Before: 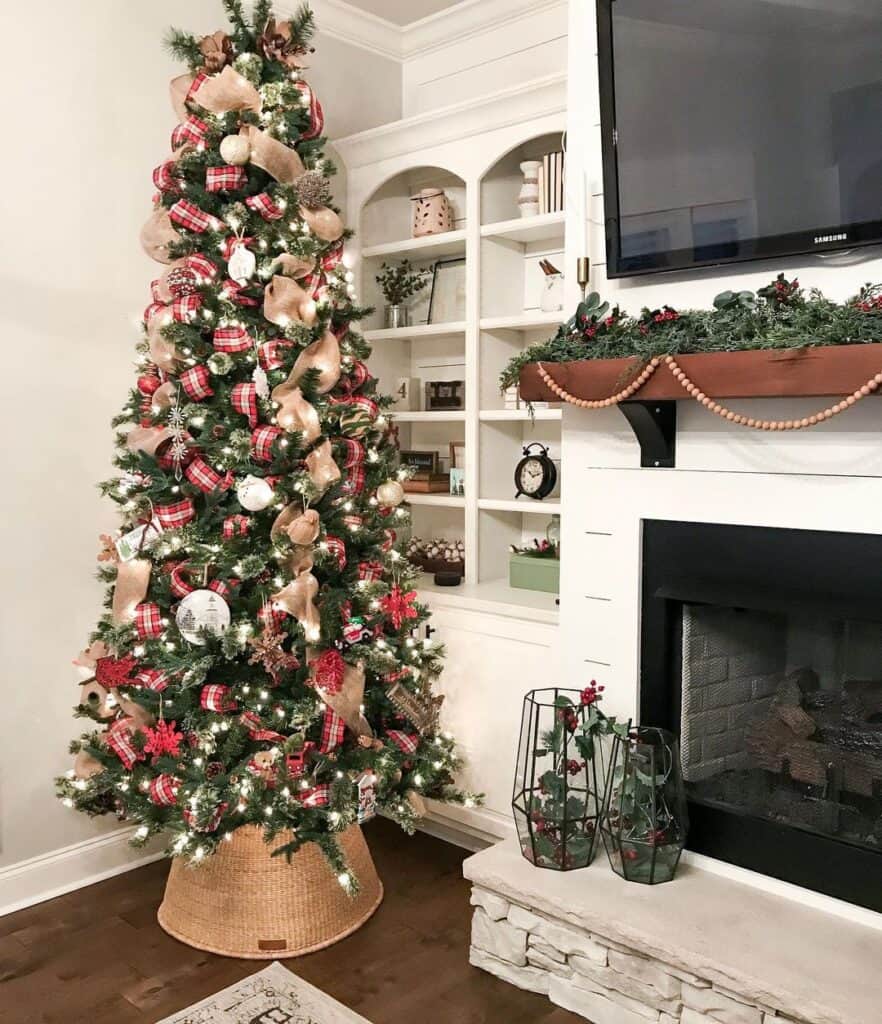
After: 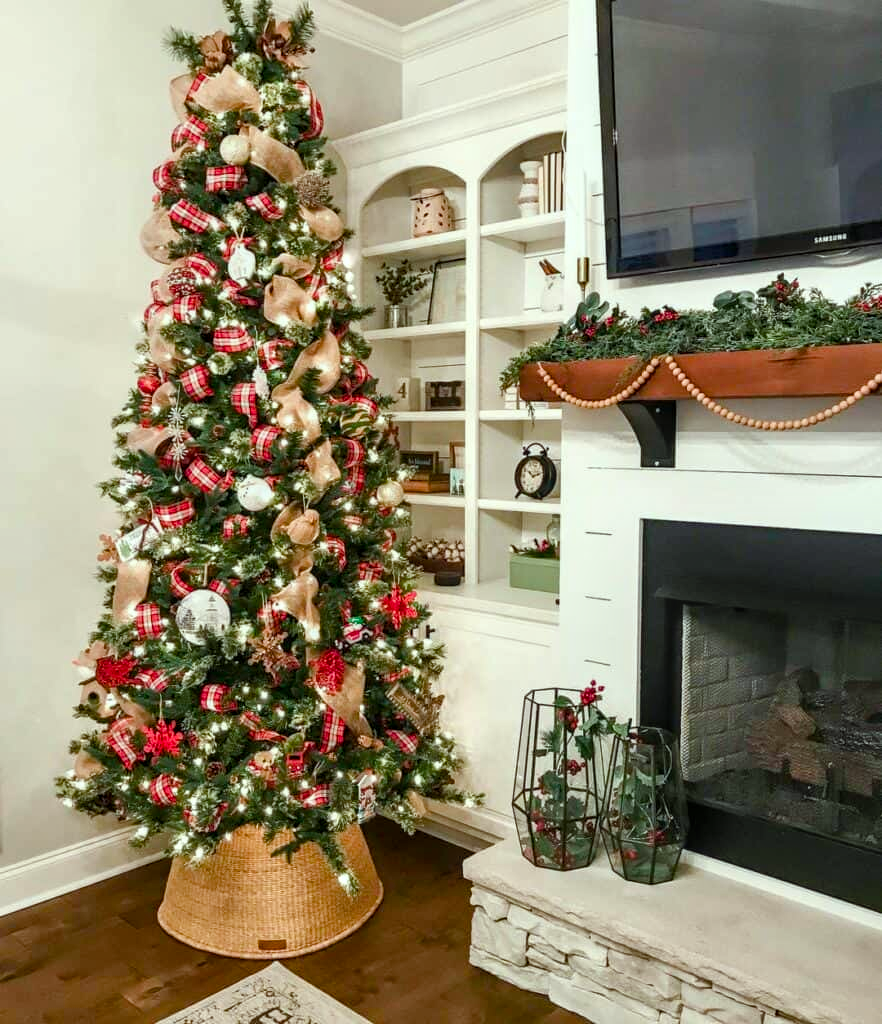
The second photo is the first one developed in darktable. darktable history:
local contrast: on, module defaults
color correction: highlights a* -6.64, highlights b* 0.842
color balance rgb: perceptual saturation grading › global saturation 26.344%, perceptual saturation grading › highlights -28.181%, perceptual saturation grading › mid-tones 15.699%, perceptual saturation grading › shadows 33.698%, global vibrance 20%
